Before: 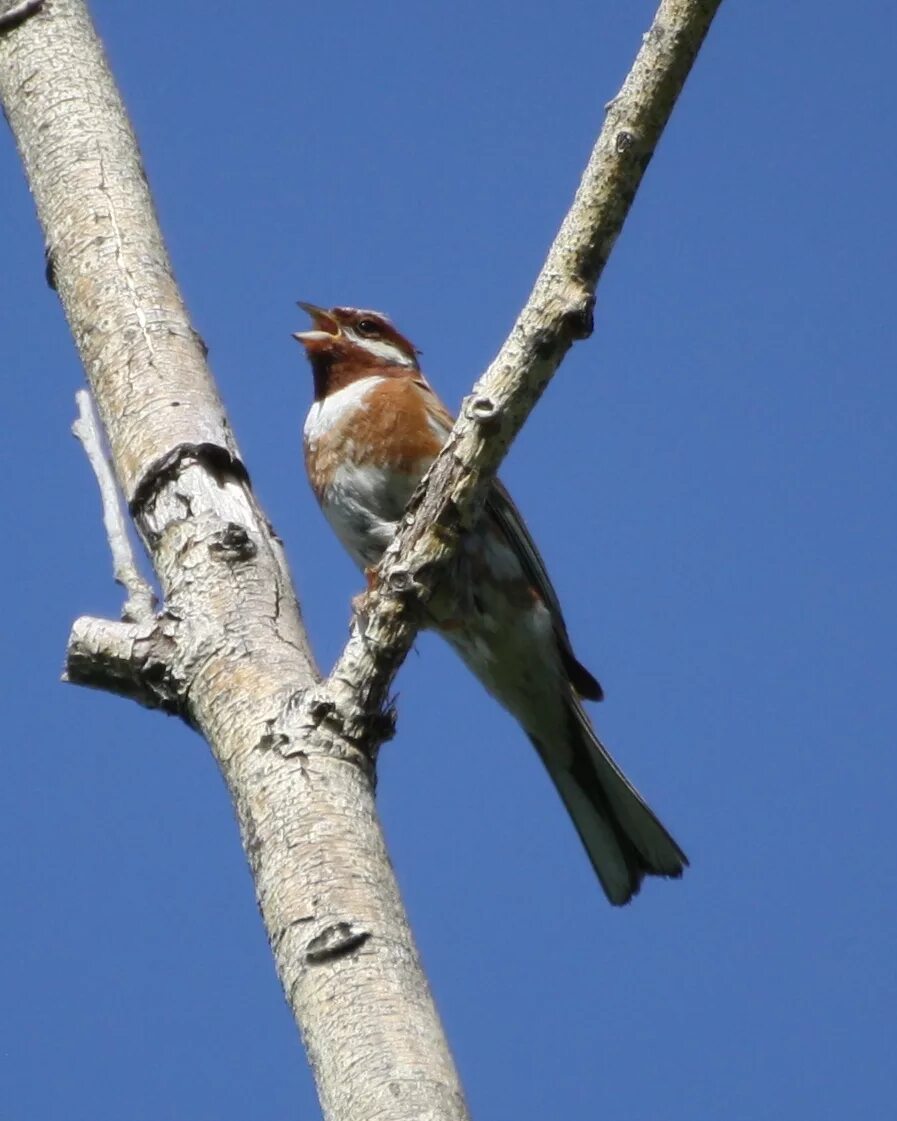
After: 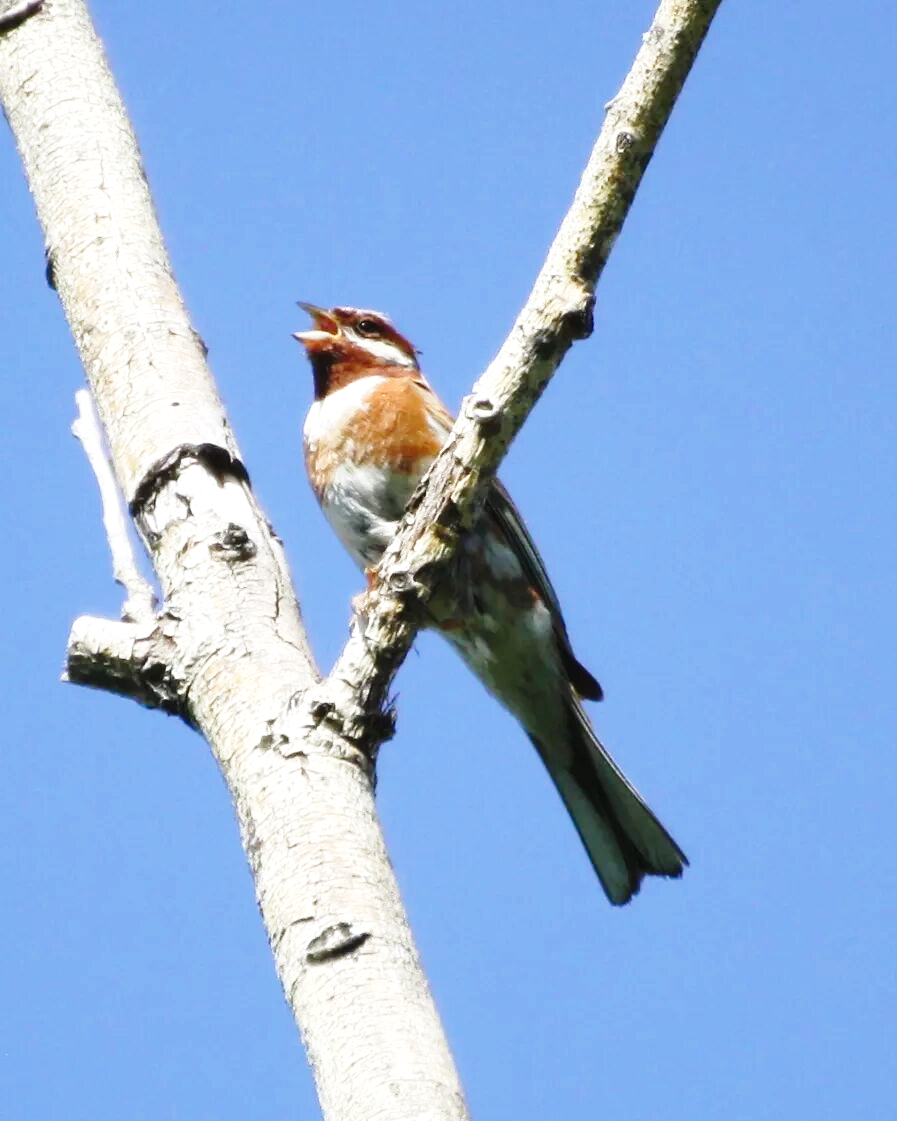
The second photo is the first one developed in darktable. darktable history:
exposure: black level correction 0, exposure 0.499 EV, compensate highlight preservation false
base curve: curves: ch0 [(0, 0) (0.028, 0.03) (0.121, 0.232) (0.46, 0.748) (0.859, 0.968) (1, 1)], preserve colors none
